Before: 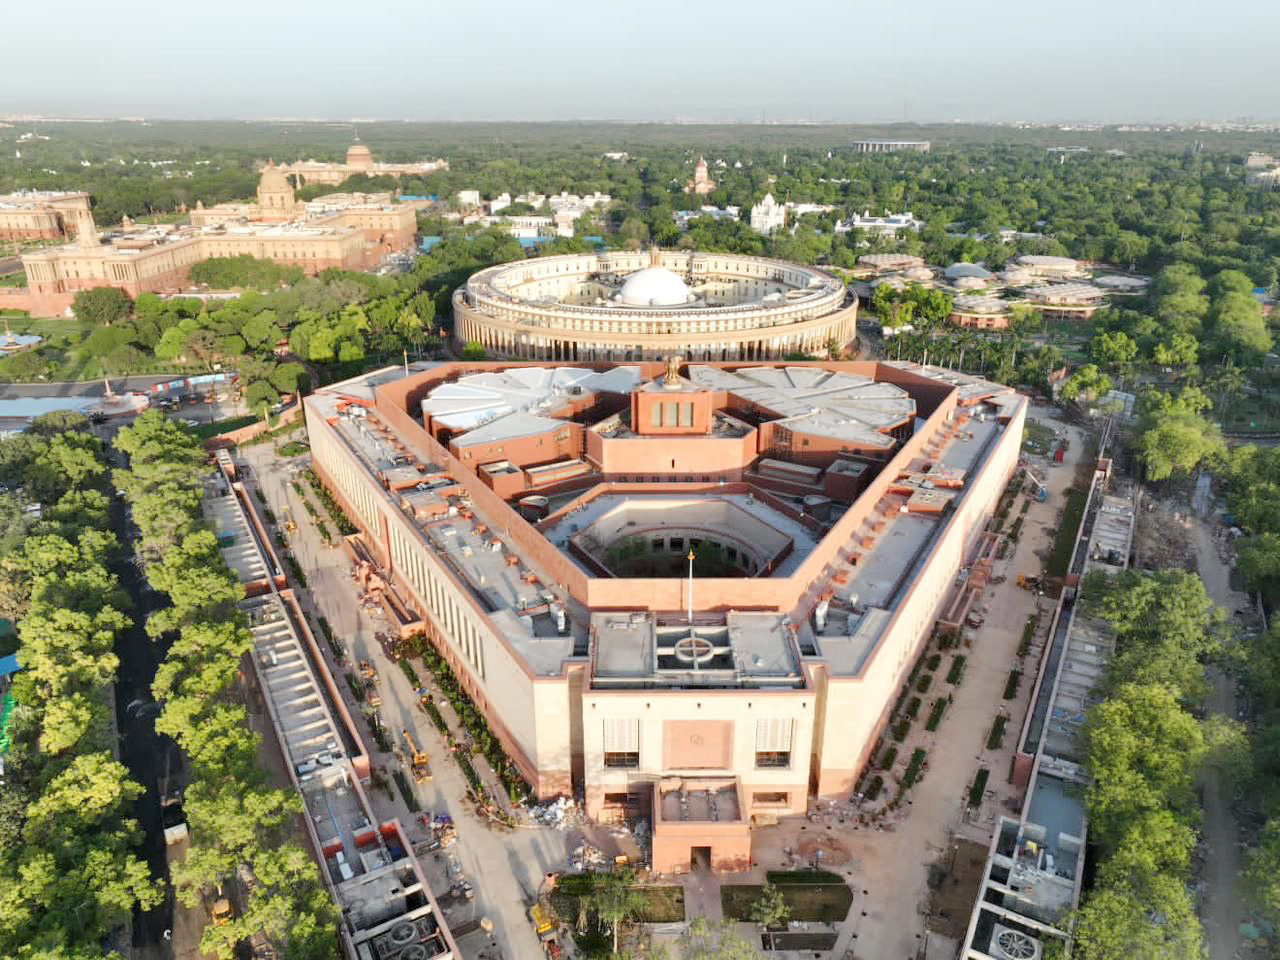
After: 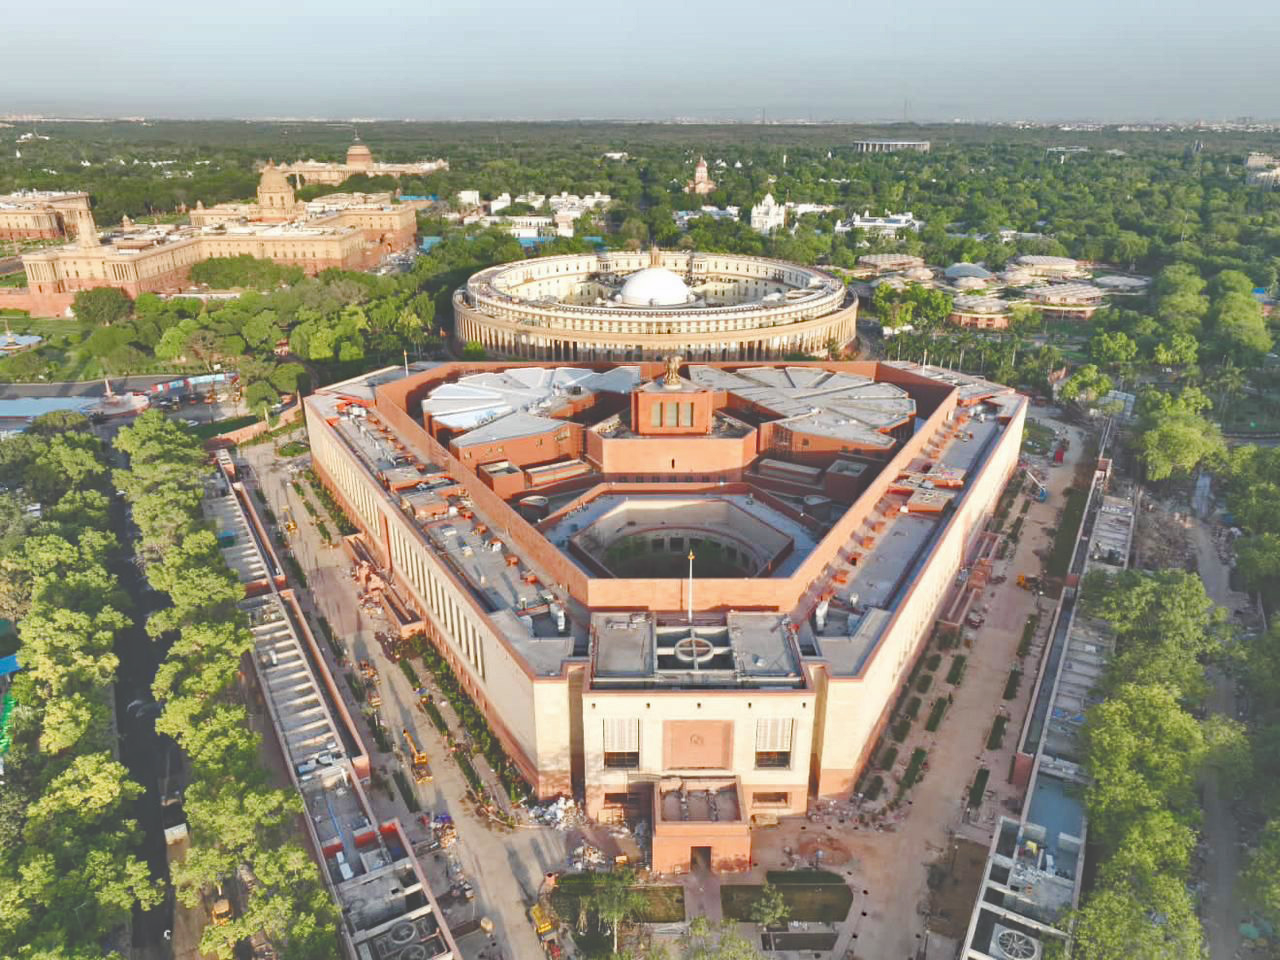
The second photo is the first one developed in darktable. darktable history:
haze removal: strength 0.4, distance 0.22, compatibility mode true, adaptive false
color balance rgb: perceptual saturation grading › global saturation 20%, perceptual saturation grading › highlights -25%, perceptual saturation grading › shadows 50%
shadows and highlights: soften with gaussian
exposure: black level correction -0.062, exposure -0.05 EV, compensate highlight preservation false
